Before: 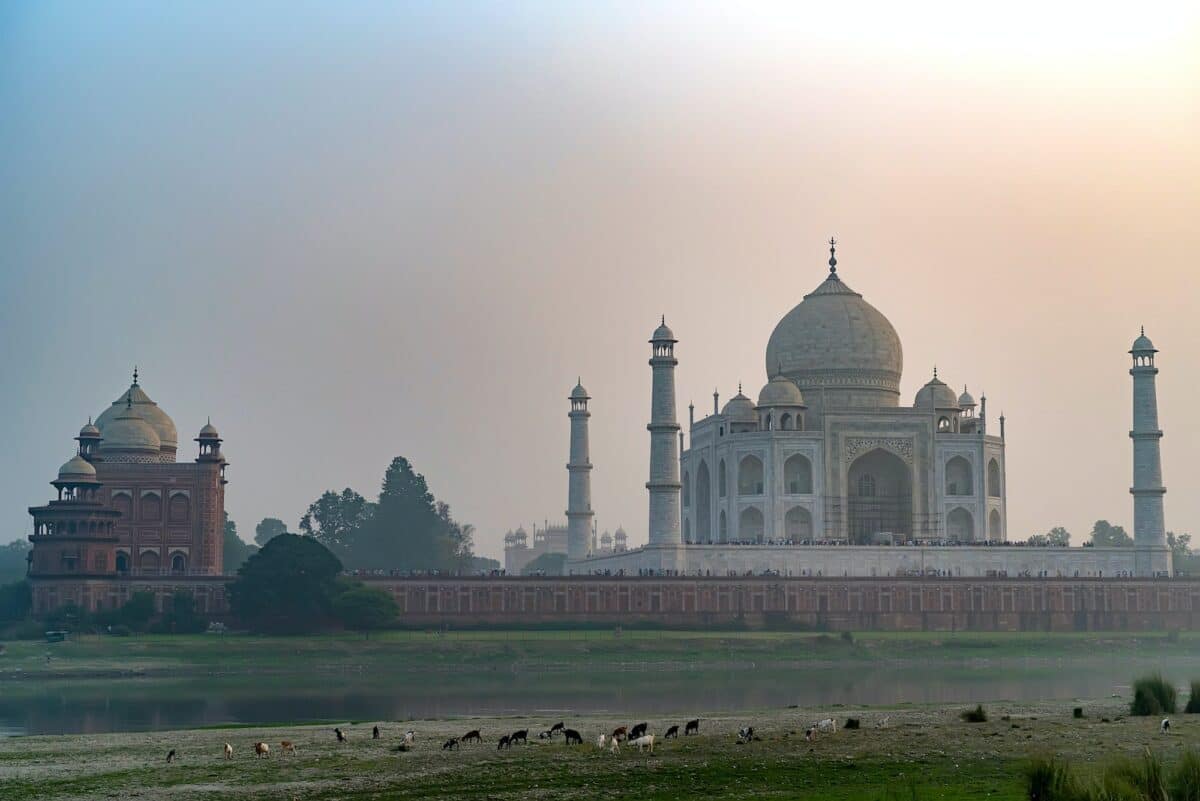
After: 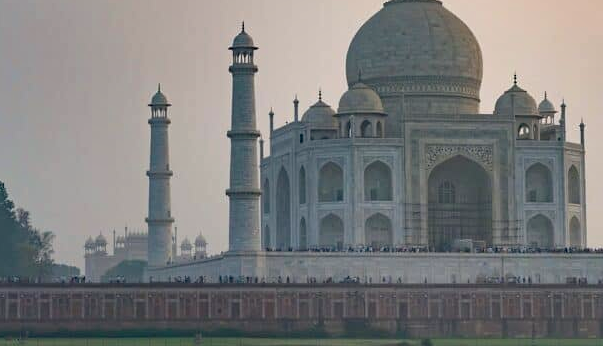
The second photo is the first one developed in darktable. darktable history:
exposure: compensate highlight preservation false
crop: left 35.03%, top 36.625%, right 14.663%, bottom 20.057%
haze removal: compatibility mode true, adaptive false
shadows and highlights: shadows 60, soften with gaussian
